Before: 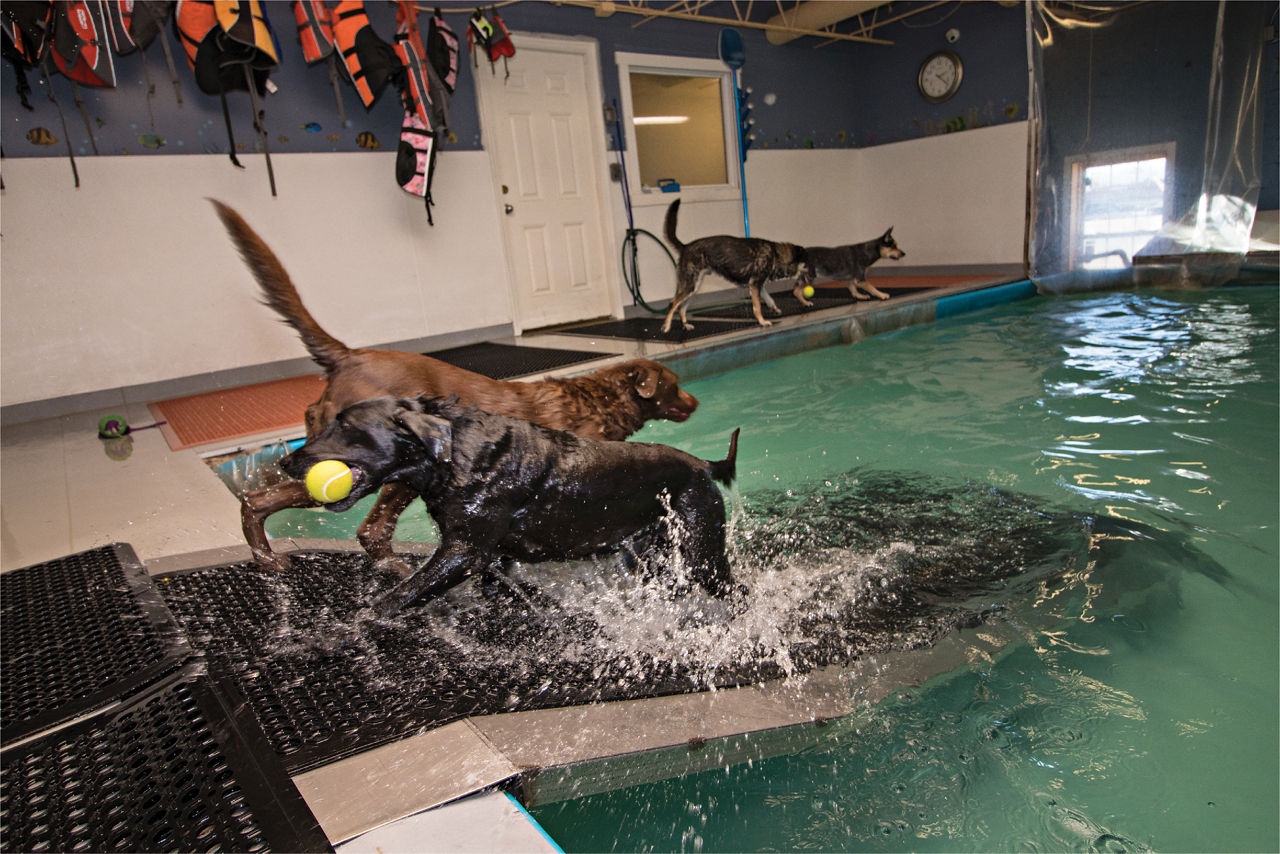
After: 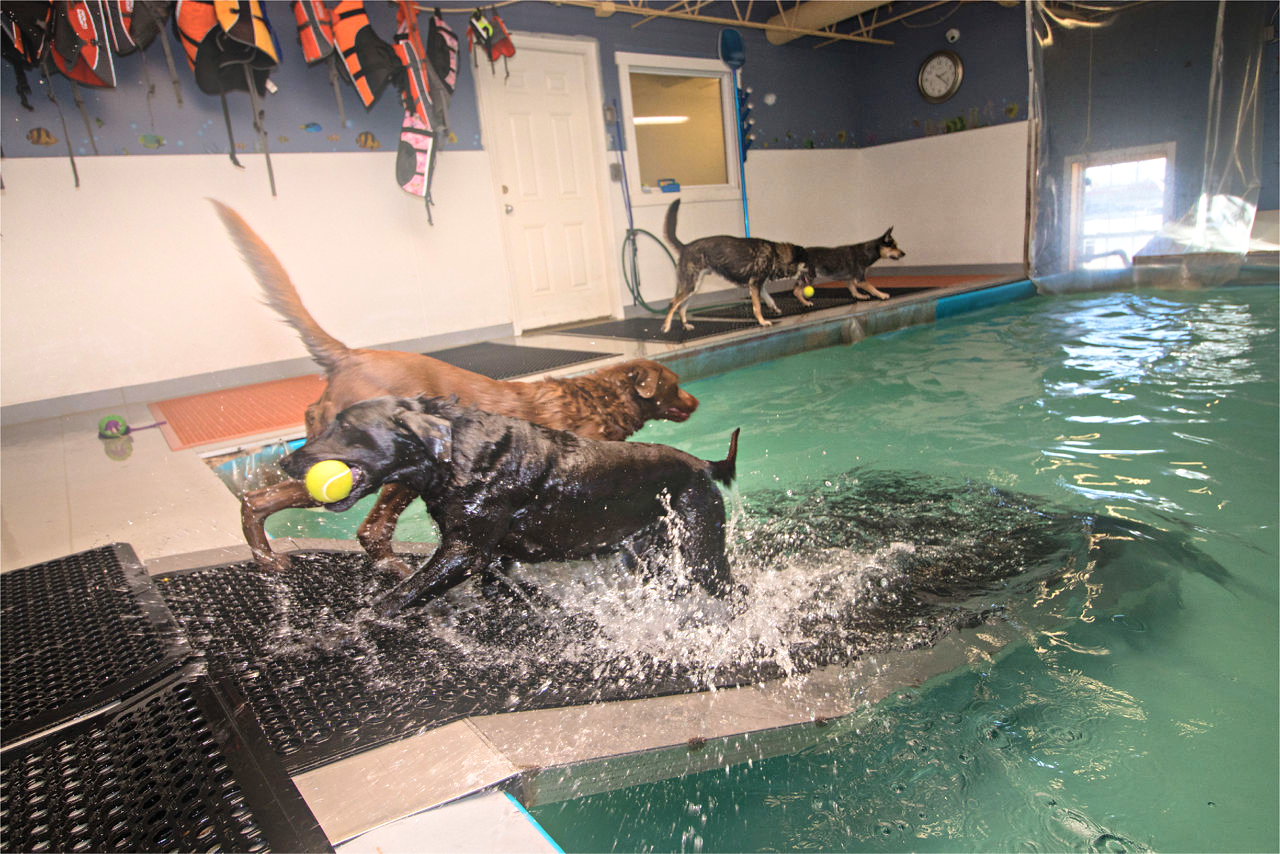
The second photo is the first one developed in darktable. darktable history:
bloom: on, module defaults
exposure: black level correction 0.001, exposure 0.5 EV, compensate exposure bias true, compensate highlight preservation false
tone equalizer: -8 EV -0.002 EV, -7 EV 0.005 EV, -6 EV -0.009 EV, -5 EV 0.011 EV, -4 EV -0.012 EV, -3 EV 0.007 EV, -2 EV -0.062 EV, -1 EV -0.293 EV, +0 EV -0.582 EV, smoothing diameter 2%, edges refinement/feathering 20, mask exposure compensation -1.57 EV, filter diffusion 5
